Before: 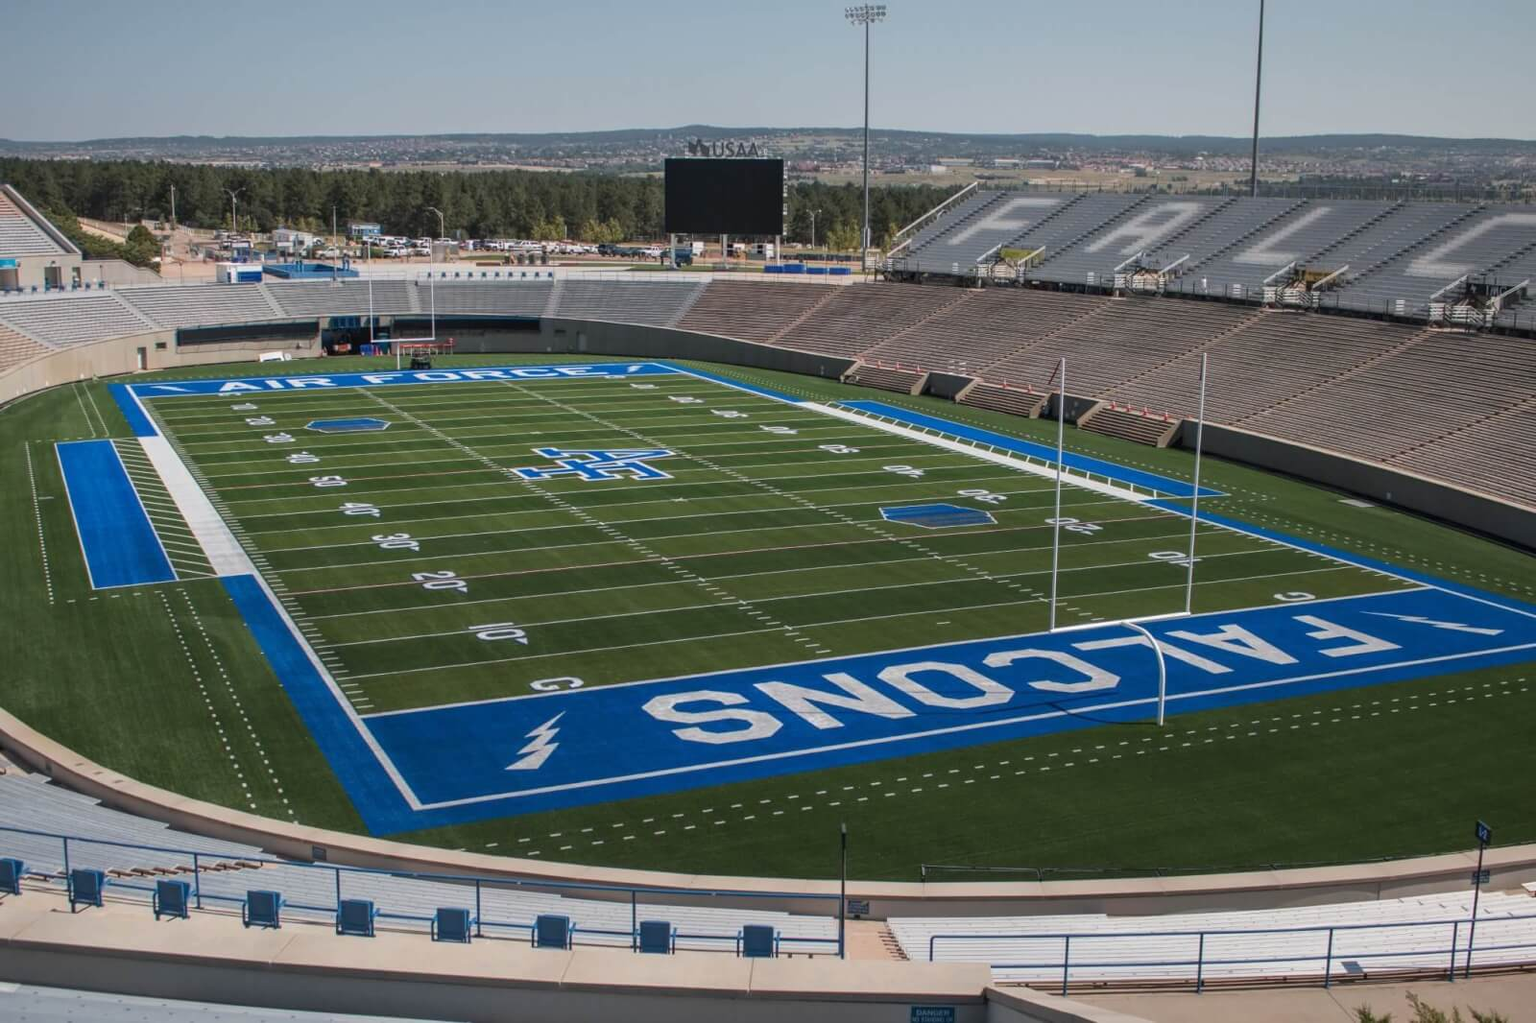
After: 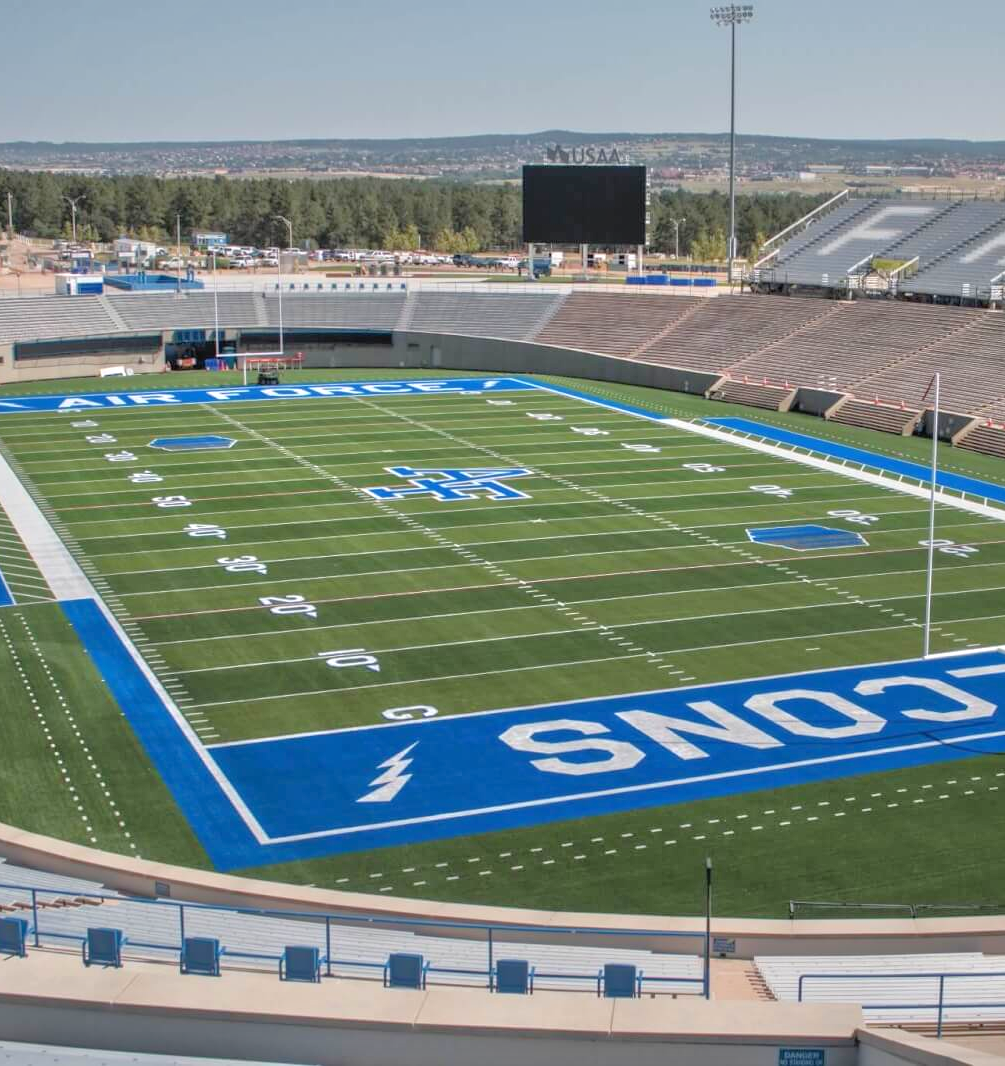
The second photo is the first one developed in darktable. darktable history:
tone equalizer: -7 EV 0.15 EV, -6 EV 0.6 EV, -5 EV 1.15 EV, -4 EV 1.33 EV, -3 EV 1.15 EV, -2 EV 0.6 EV, -1 EV 0.15 EV, mask exposure compensation -0.5 EV
crop: left 10.644%, right 26.528%
